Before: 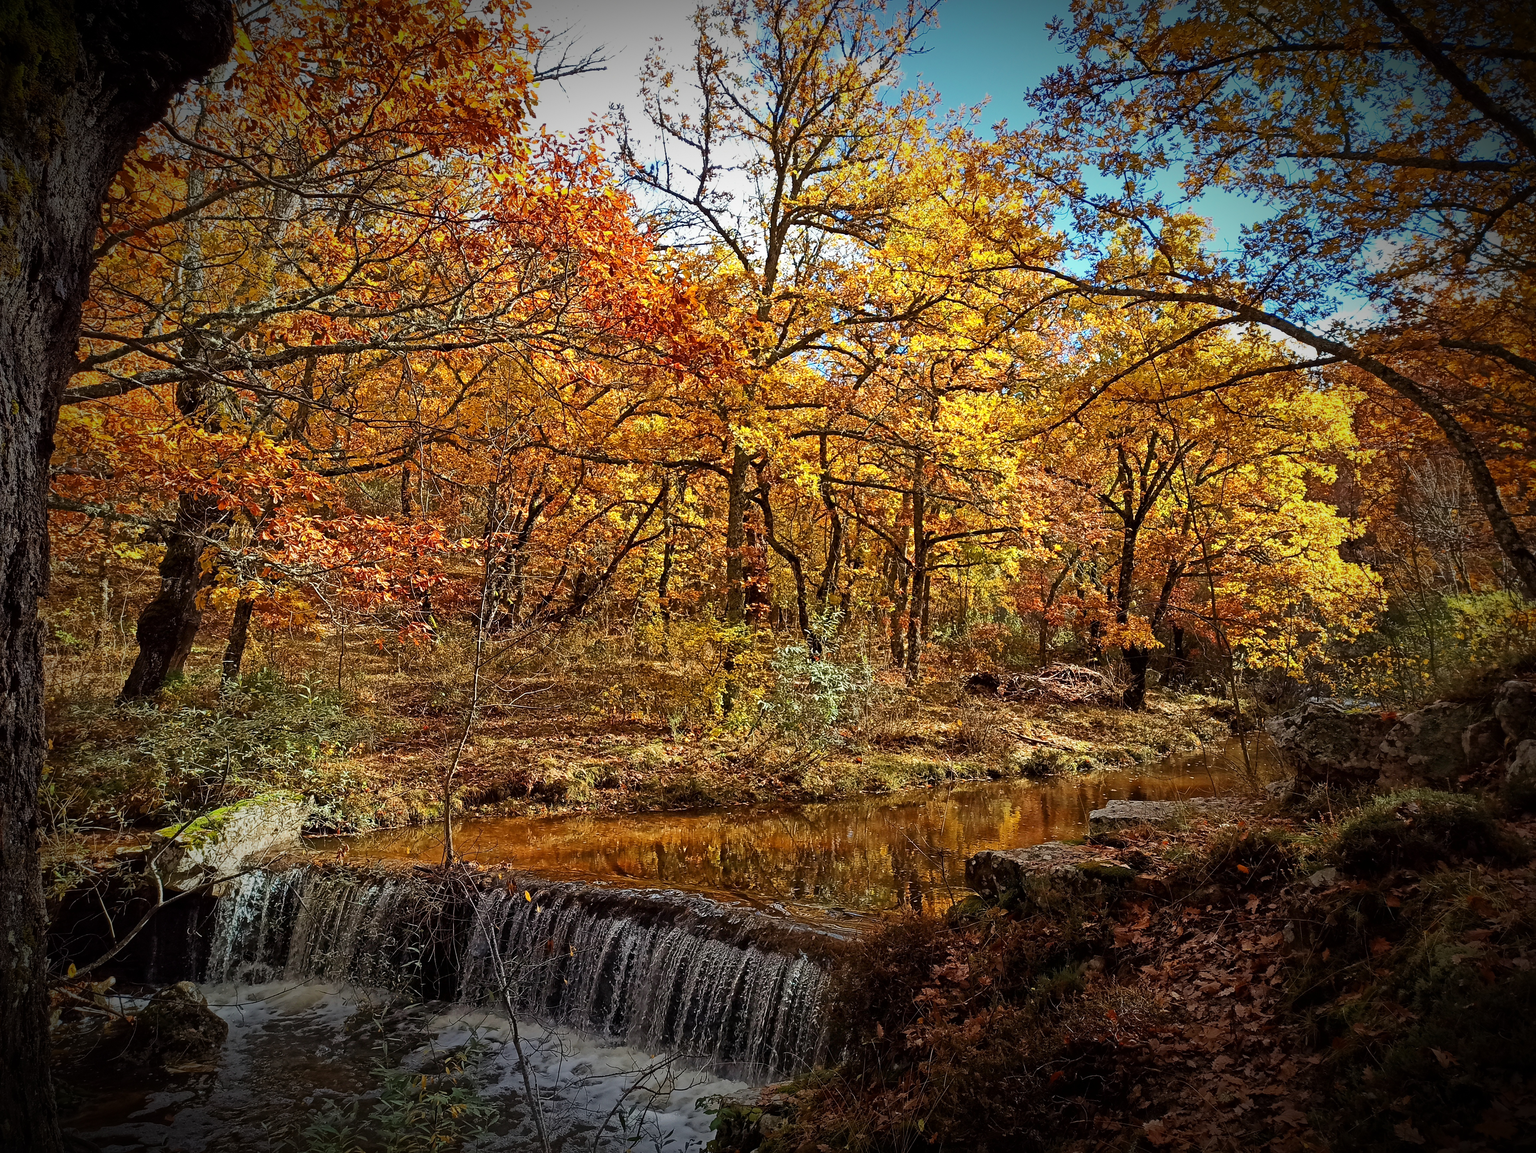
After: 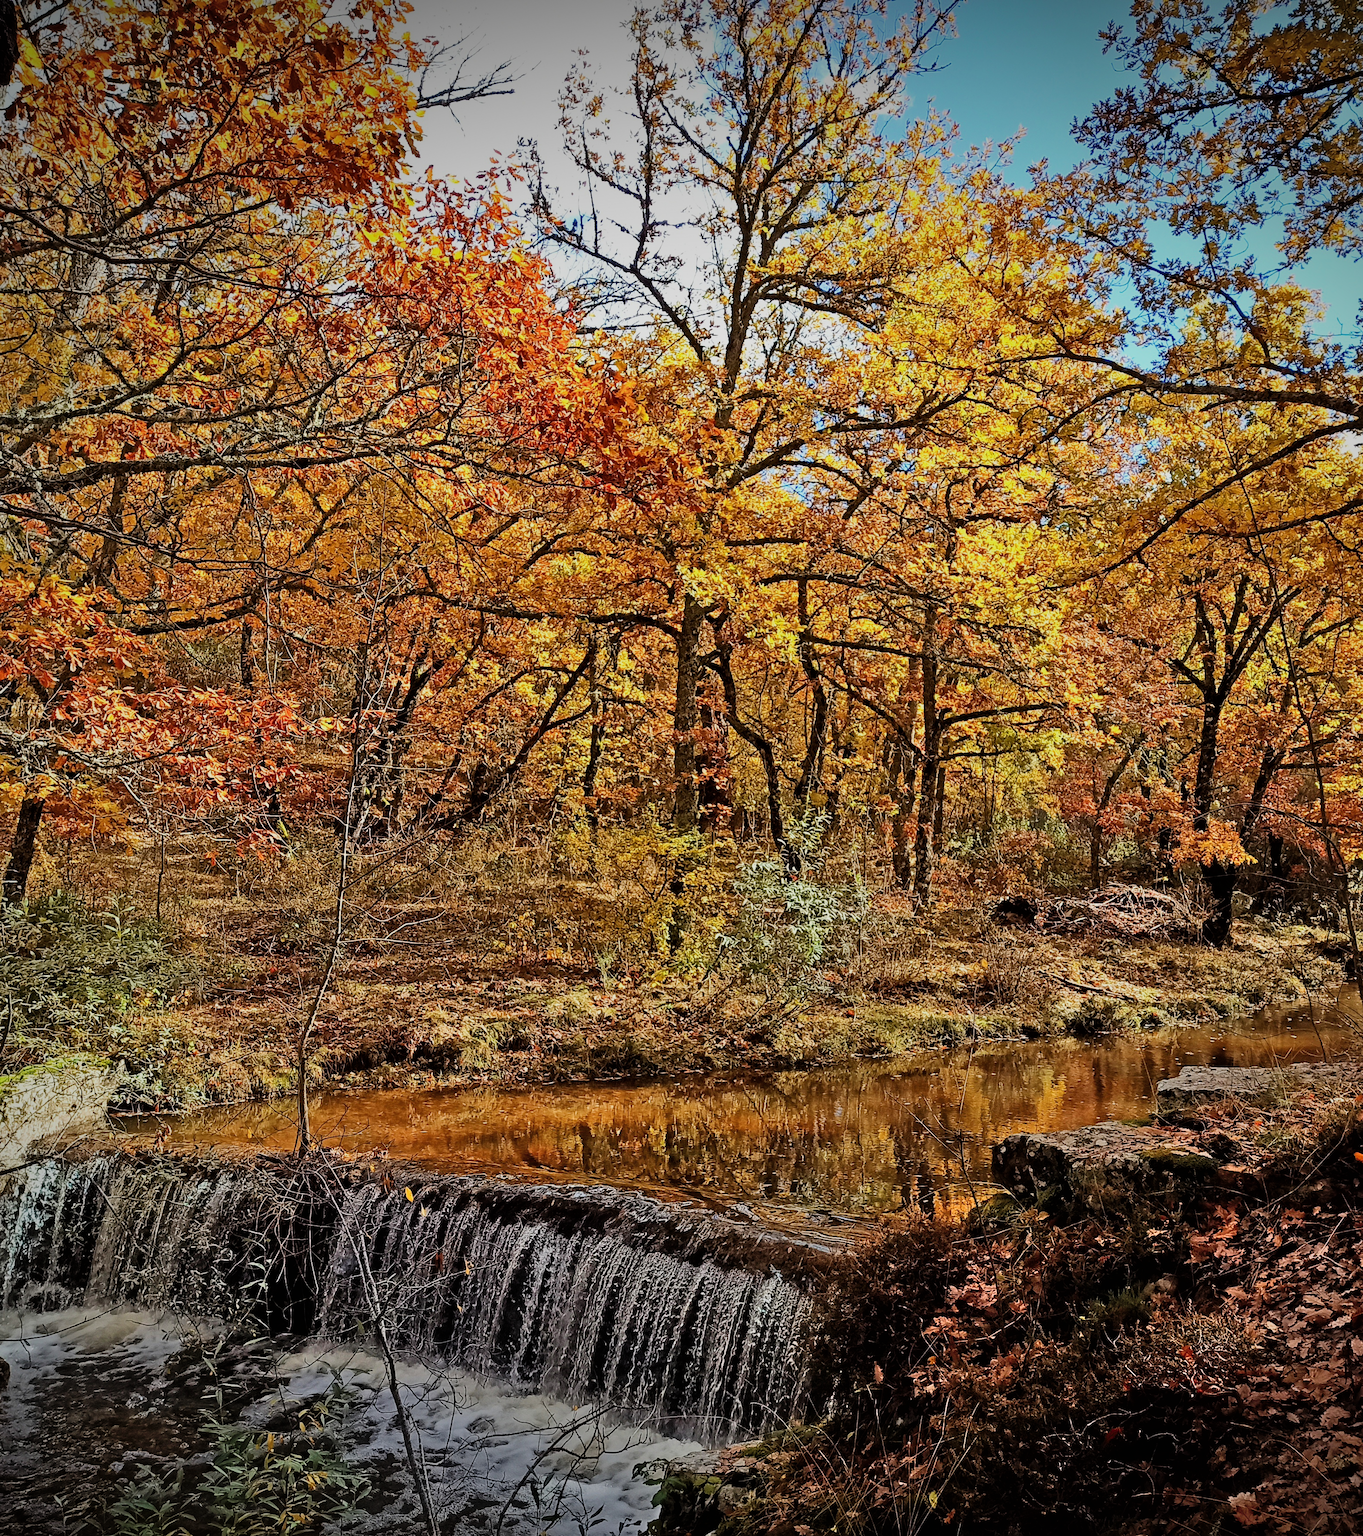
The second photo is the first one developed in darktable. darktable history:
crop and rotate: left 14.385%, right 18.948%
filmic rgb: black relative exposure -8.15 EV, white relative exposure 3.76 EV, hardness 4.46
tone equalizer: on, module defaults
shadows and highlights: shadows 52.34, highlights -28.23, soften with gaussian
